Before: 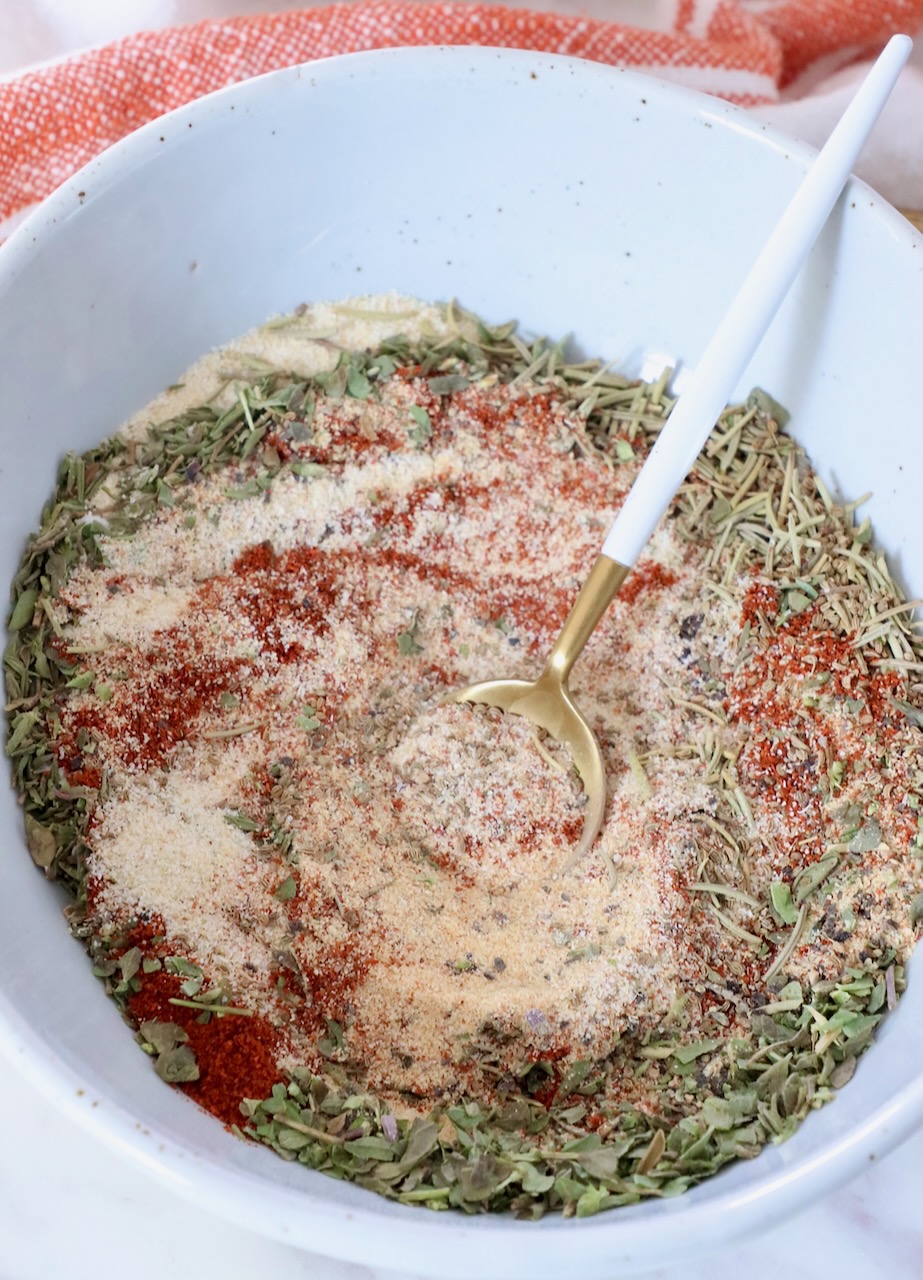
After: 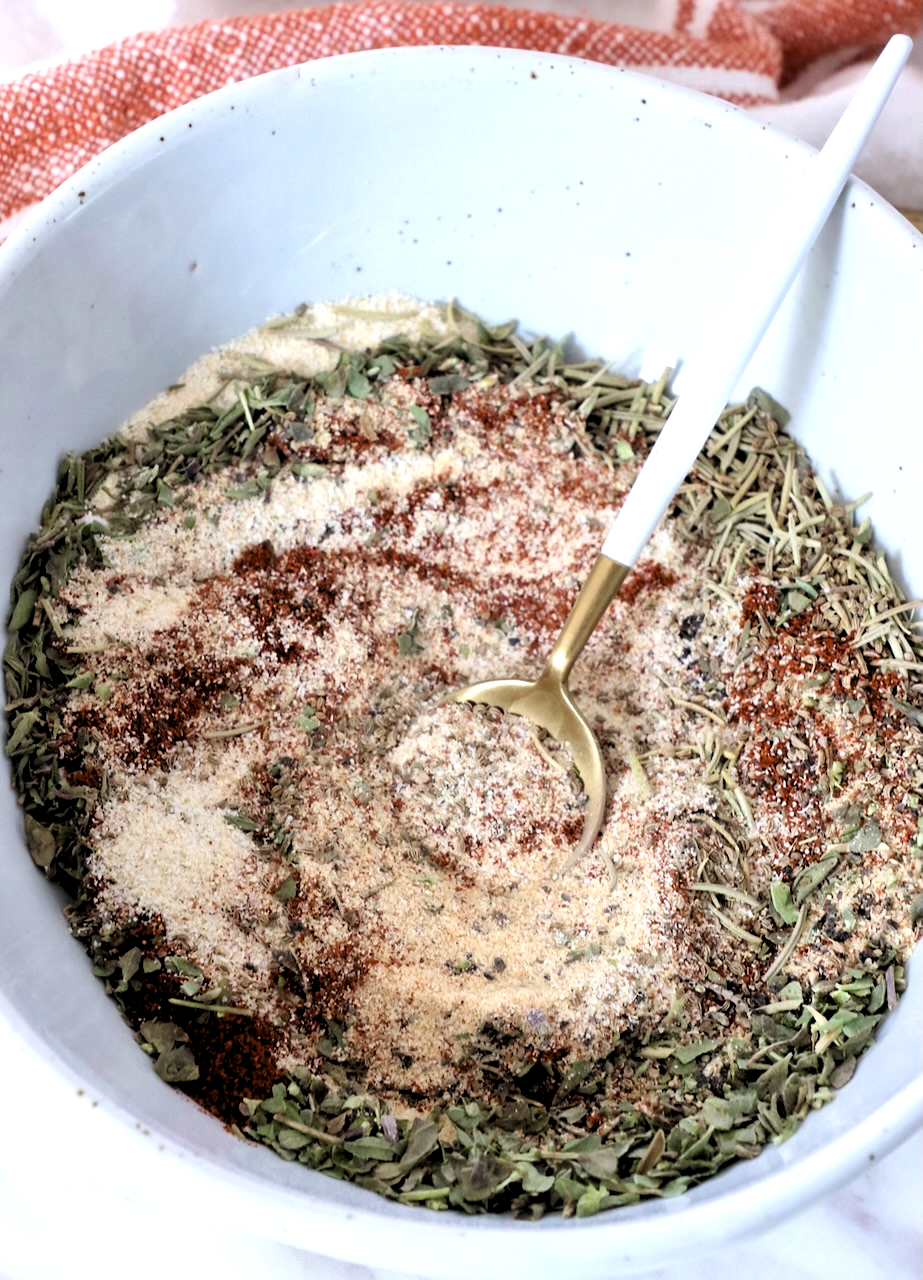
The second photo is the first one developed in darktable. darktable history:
local contrast: mode bilateral grid, contrast 20, coarseness 50, detail 120%, midtone range 0.2
levels: levels [0.182, 0.542, 0.902]
